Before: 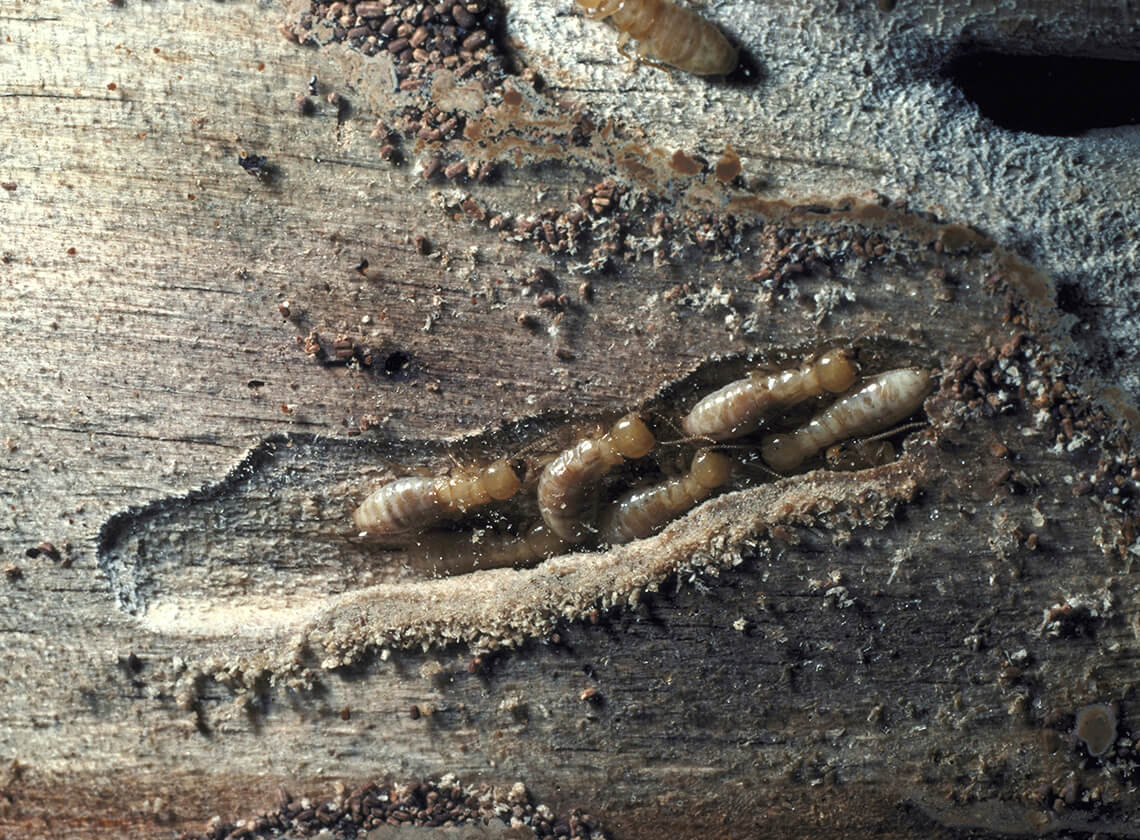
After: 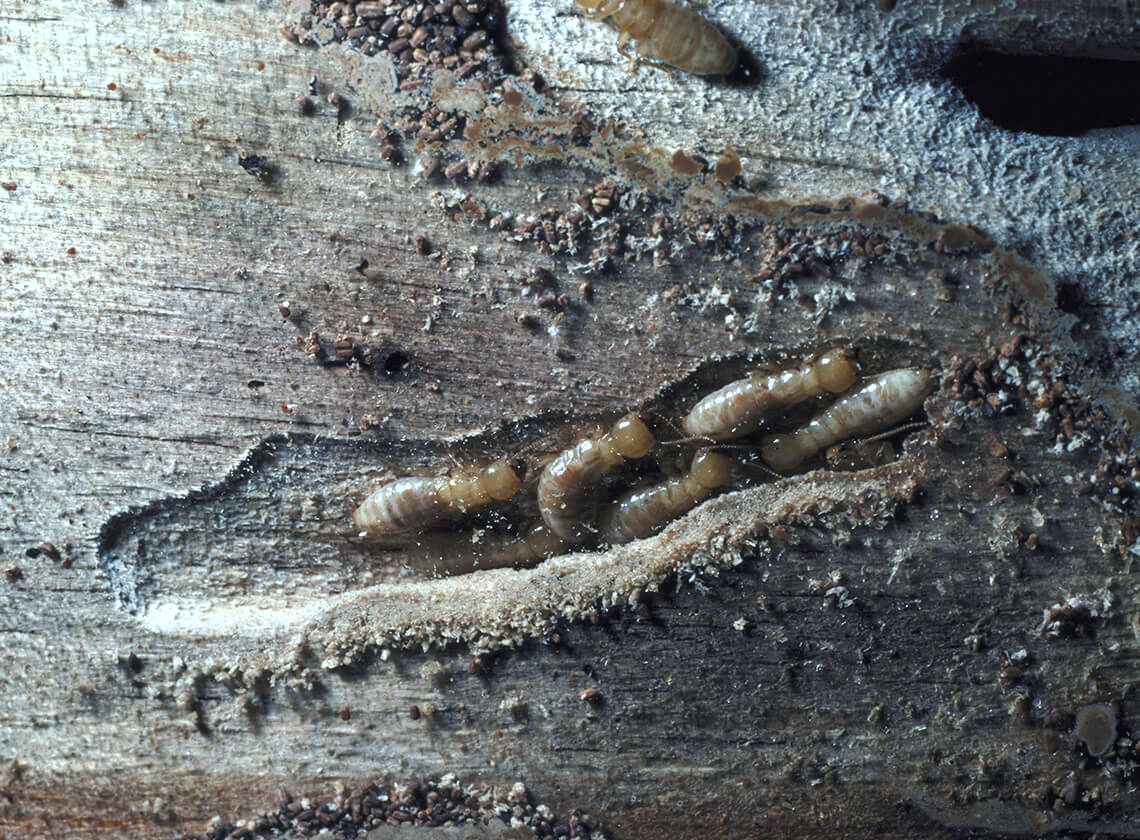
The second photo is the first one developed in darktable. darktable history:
exposure: black level correction -0.001, exposure 0.08 EV, compensate highlight preservation false
white balance: red 0.924, blue 1.095
